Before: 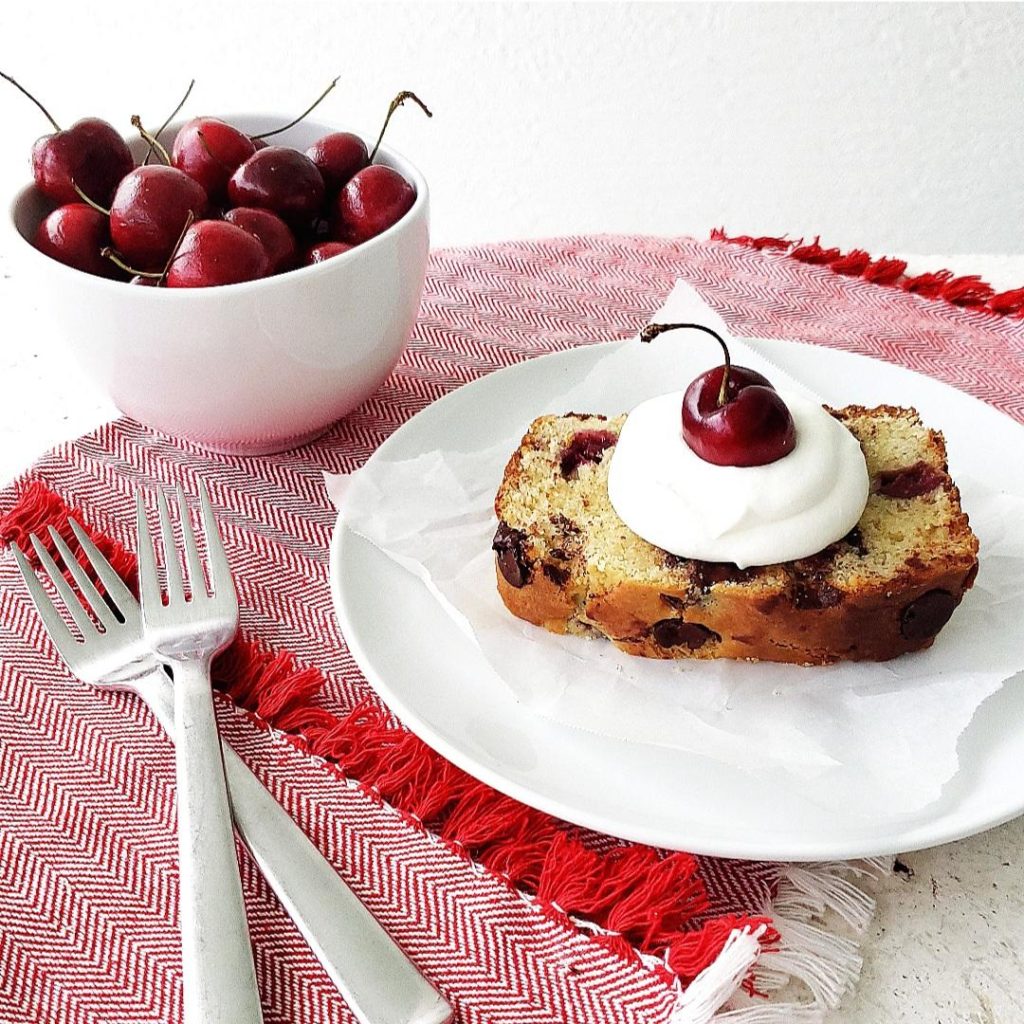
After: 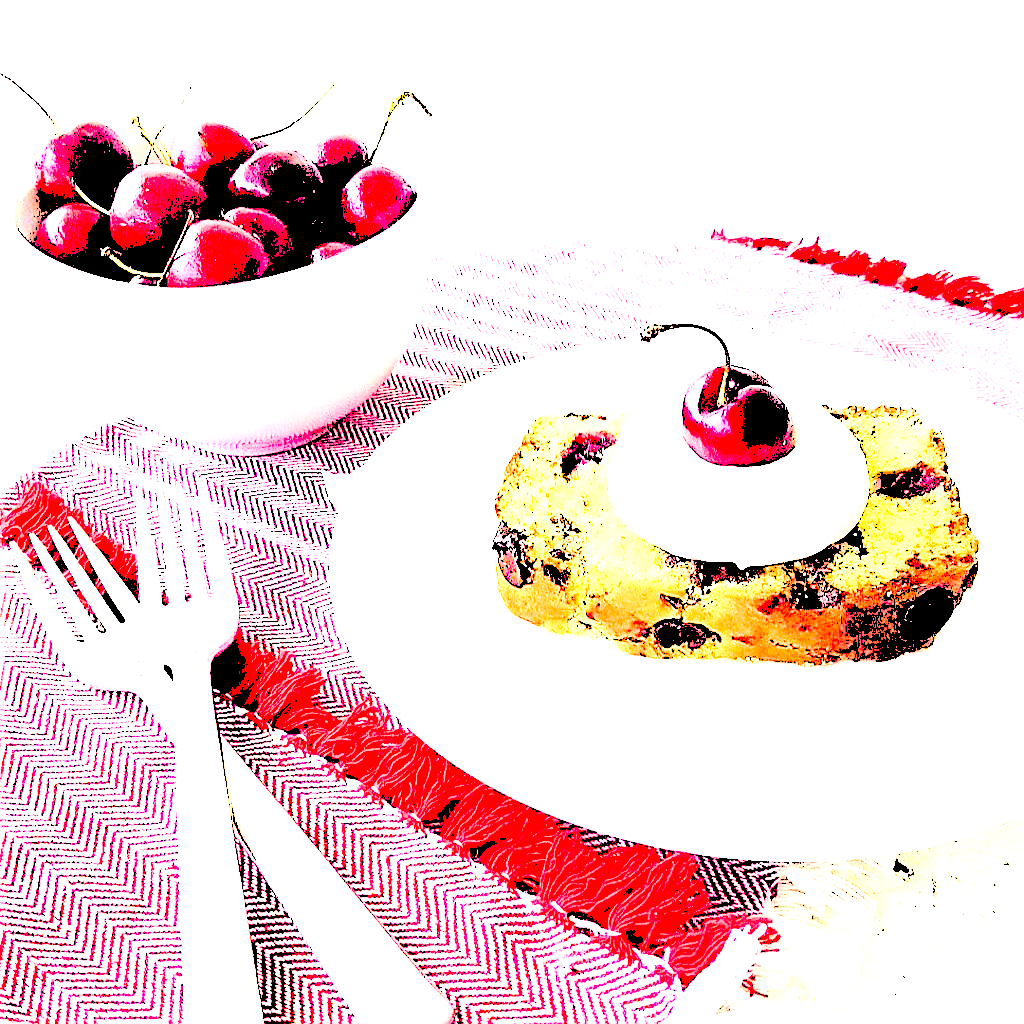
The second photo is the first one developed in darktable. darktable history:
sharpen: on, module defaults
color balance rgb: perceptual saturation grading › global saturation 20%, perceptual saturation grading › highlights -25%, perceptual saturation grading › shadows 25%
levels: levels [0.246, 0.246, 0.506]
base curve: curves: ch0 [(0, 0) (0.018, 0.026) (0.143, 0.37) (0.33, 0.731) (0.458, 0.853) (0.735, 0.965) (0.905, 0.986) (1, 1)]
exposure: exposure 0.6 EV, compensate highlight preservation false
